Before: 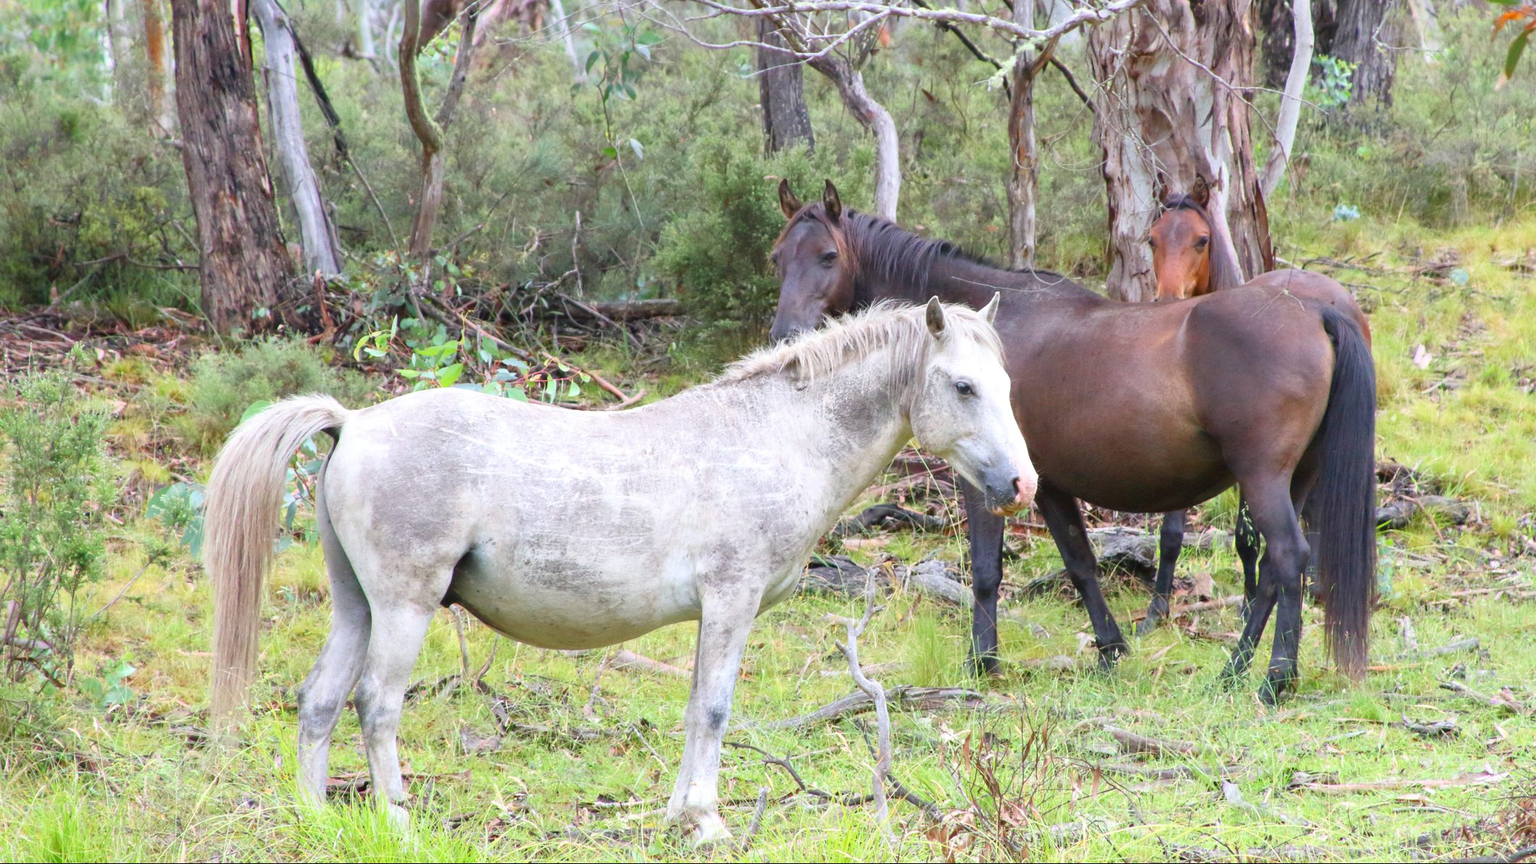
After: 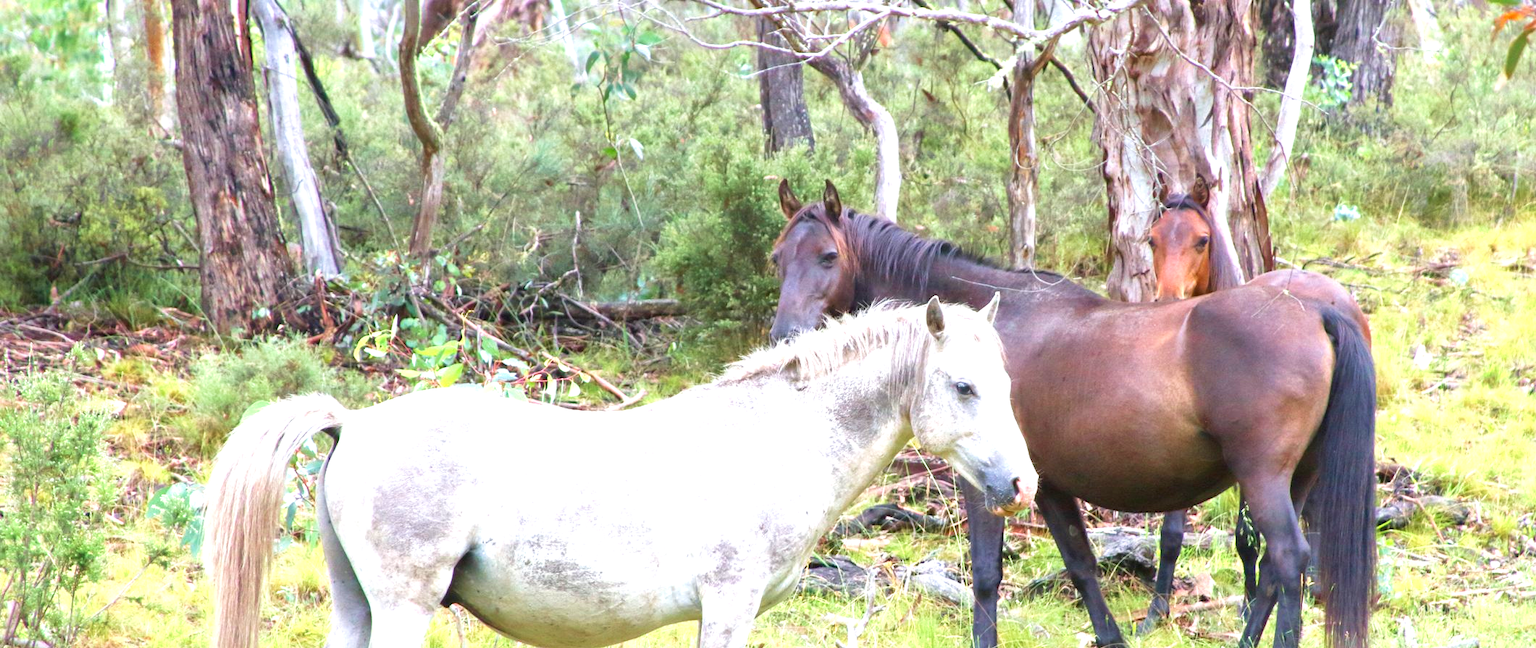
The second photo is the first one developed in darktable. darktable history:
crop: bottom 24.943%
color correction: highlights a* -0.331, highlights b* -0.074
exposure: exposure 0.702 EV, compensate highlight preservation false
velvia: on, module defaults
local contrast: mode bilateral grid, contrast 19, coarseness 51, detail 119%, midtone range 0.2
